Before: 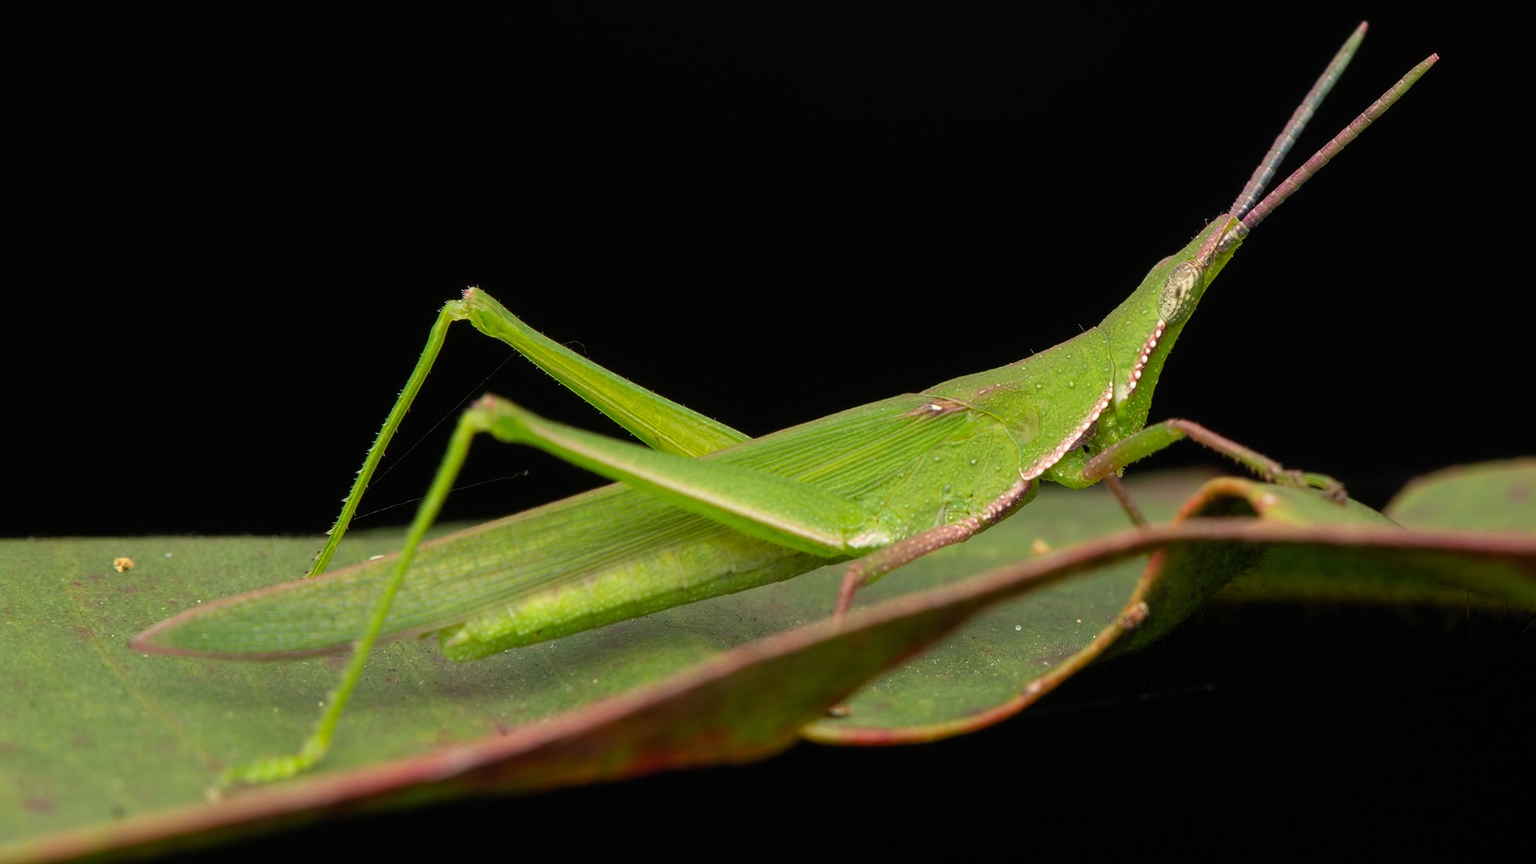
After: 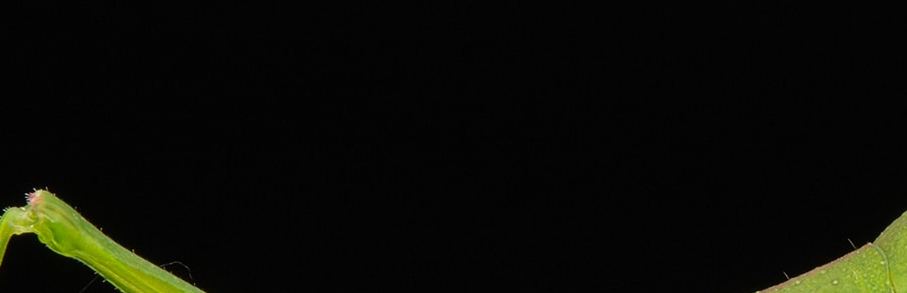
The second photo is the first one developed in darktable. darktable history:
crop: left 28.846%, top 16.834%, right 26.845%, bottom 57.675%
